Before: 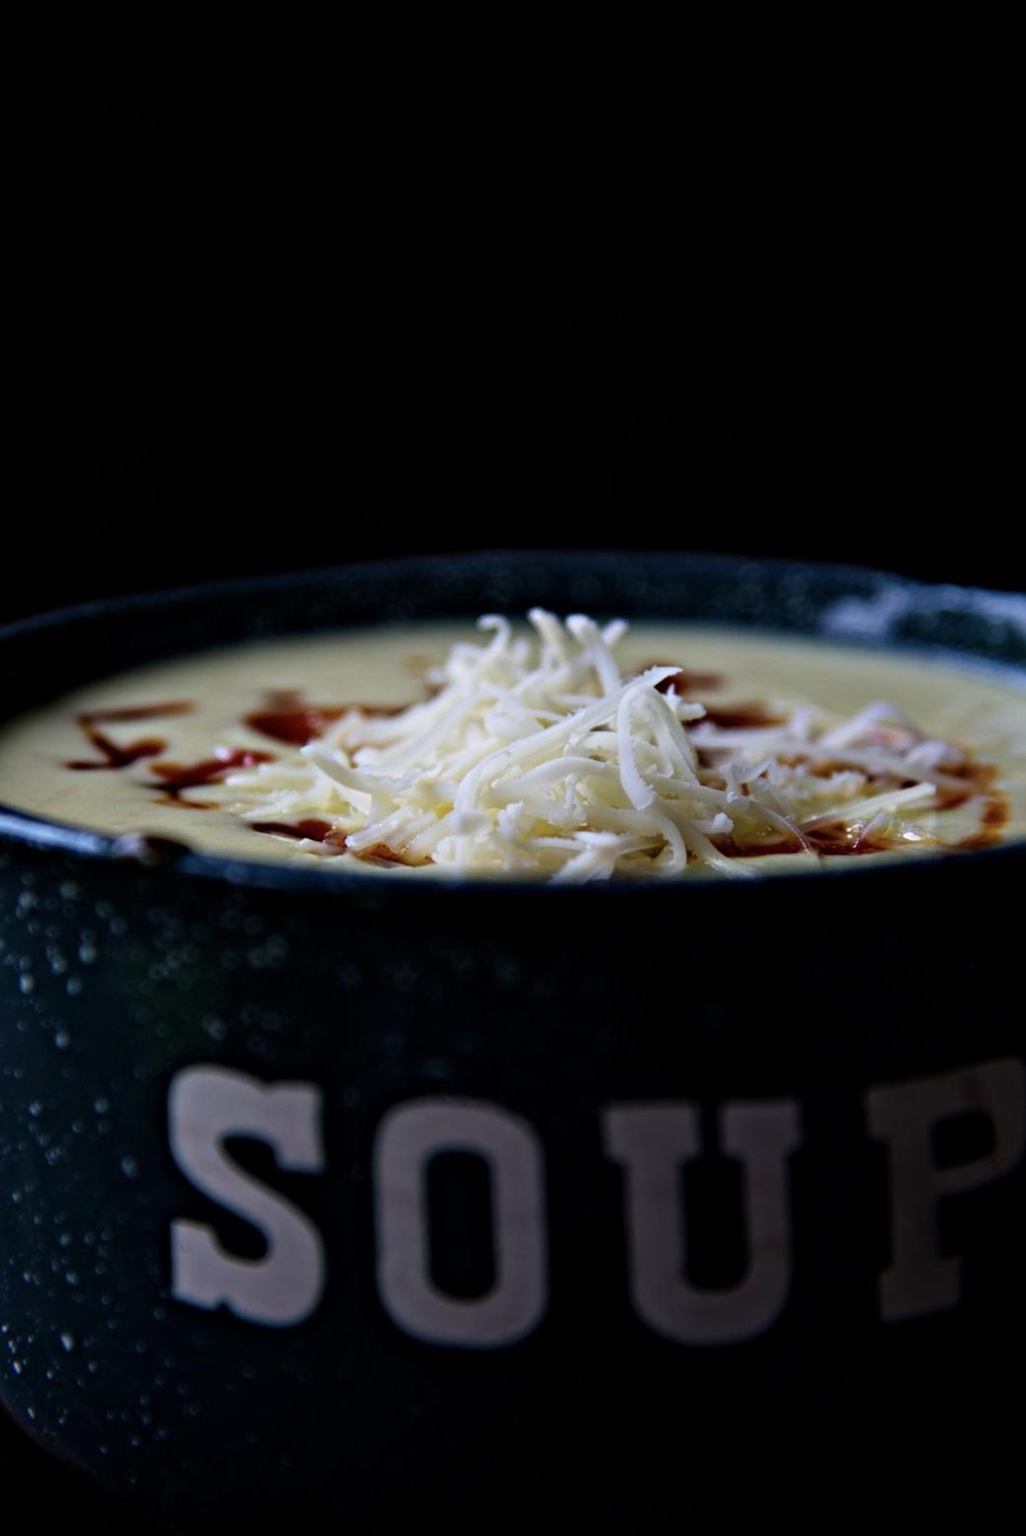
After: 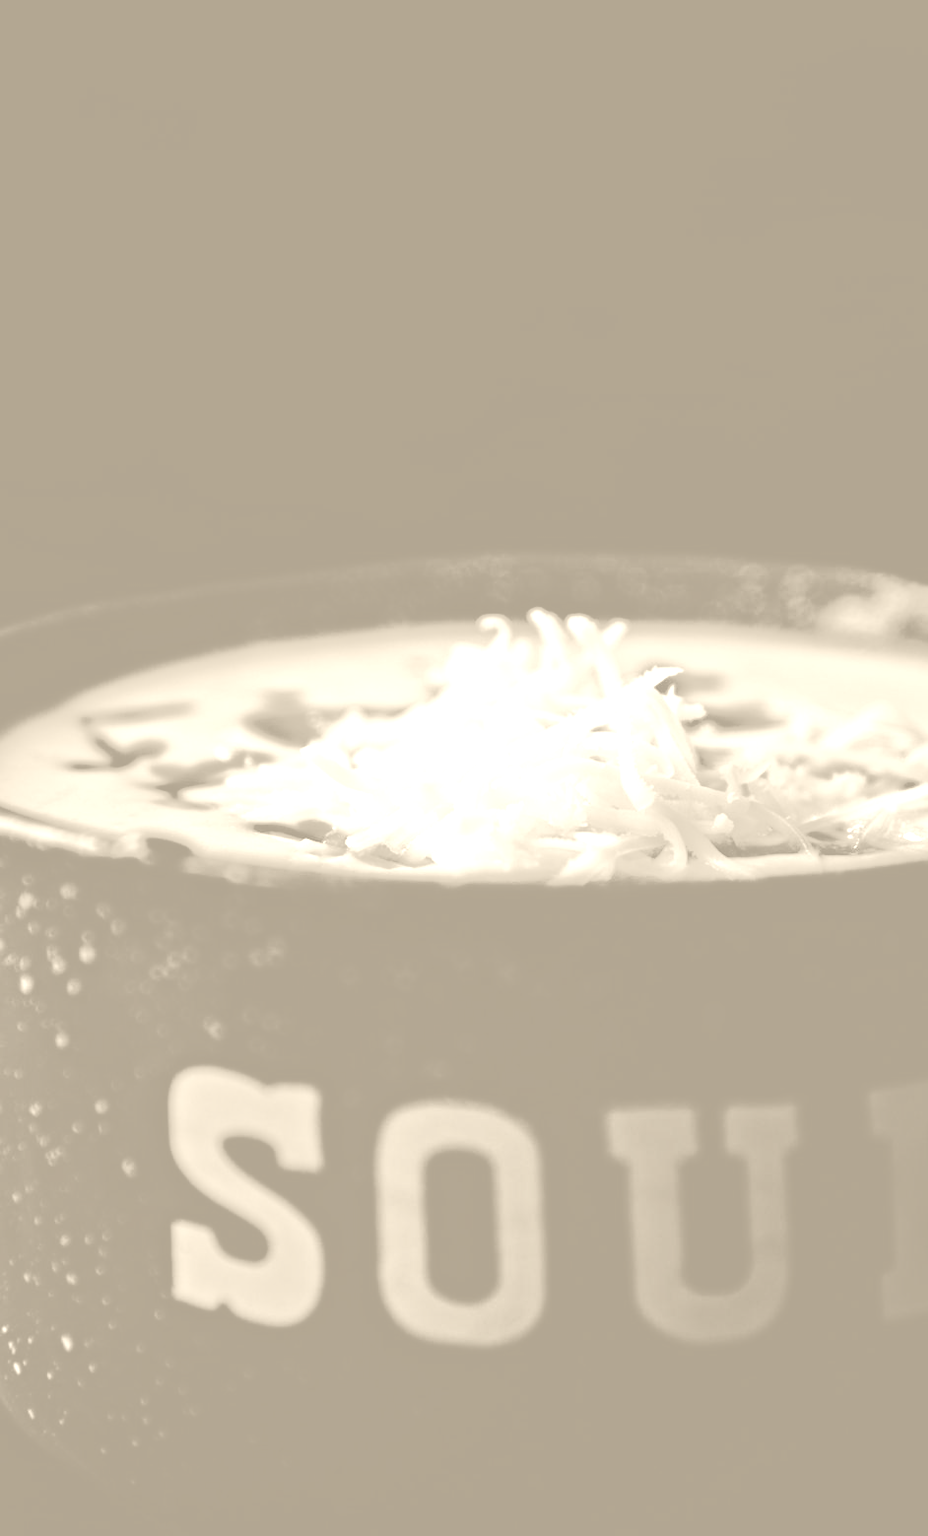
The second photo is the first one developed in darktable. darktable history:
colorize: hue 36°, saturation 71%, lightness 80.79%
tone equalizer: -8 EV -0.528 EV, -7 EV -0.319 EV, -6 EV -0.083 EV, -5 EV 0.413 EV, -4 EV 0.985 EV, -3 EV 0.791 EV, -2 EV -0.01 EV, -1 EV 0.14 EV, +0 EV -0.012 EV, smoothing 1
crop: right 9.509%, bottom 0.031%
